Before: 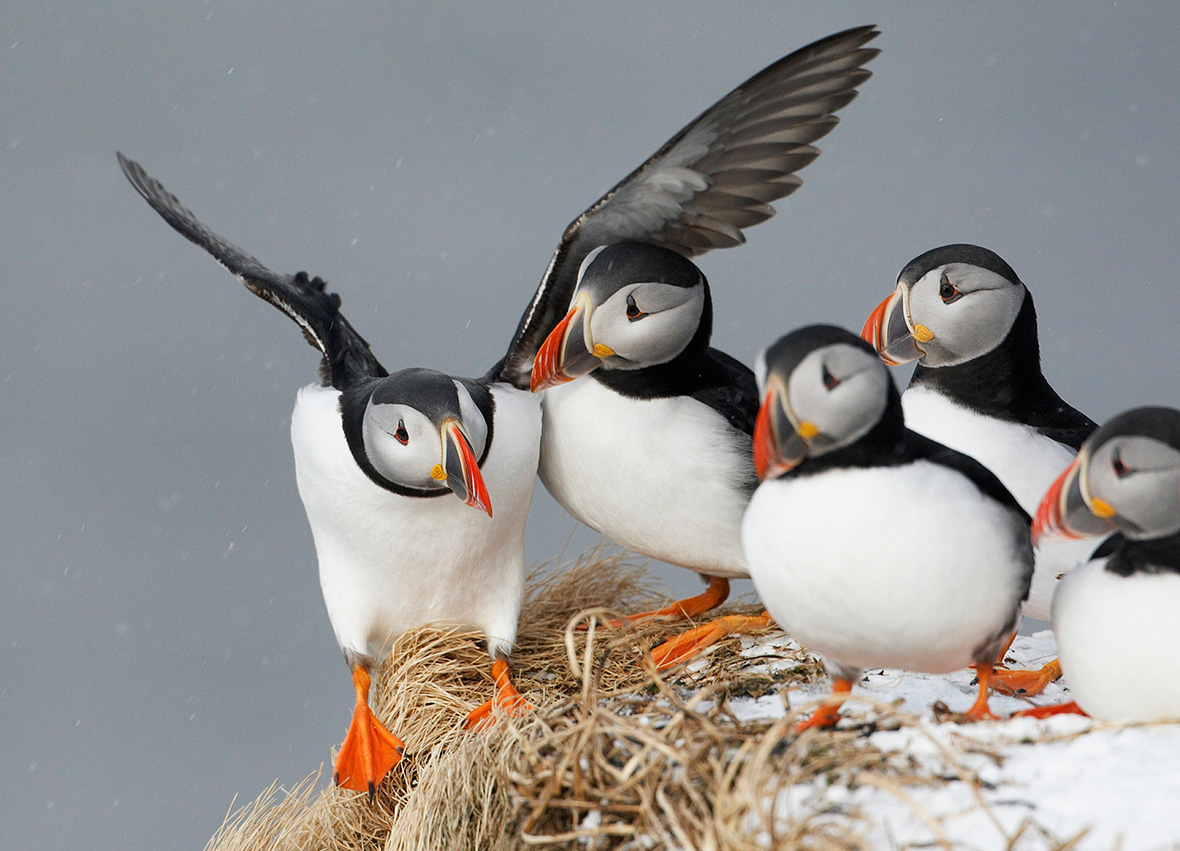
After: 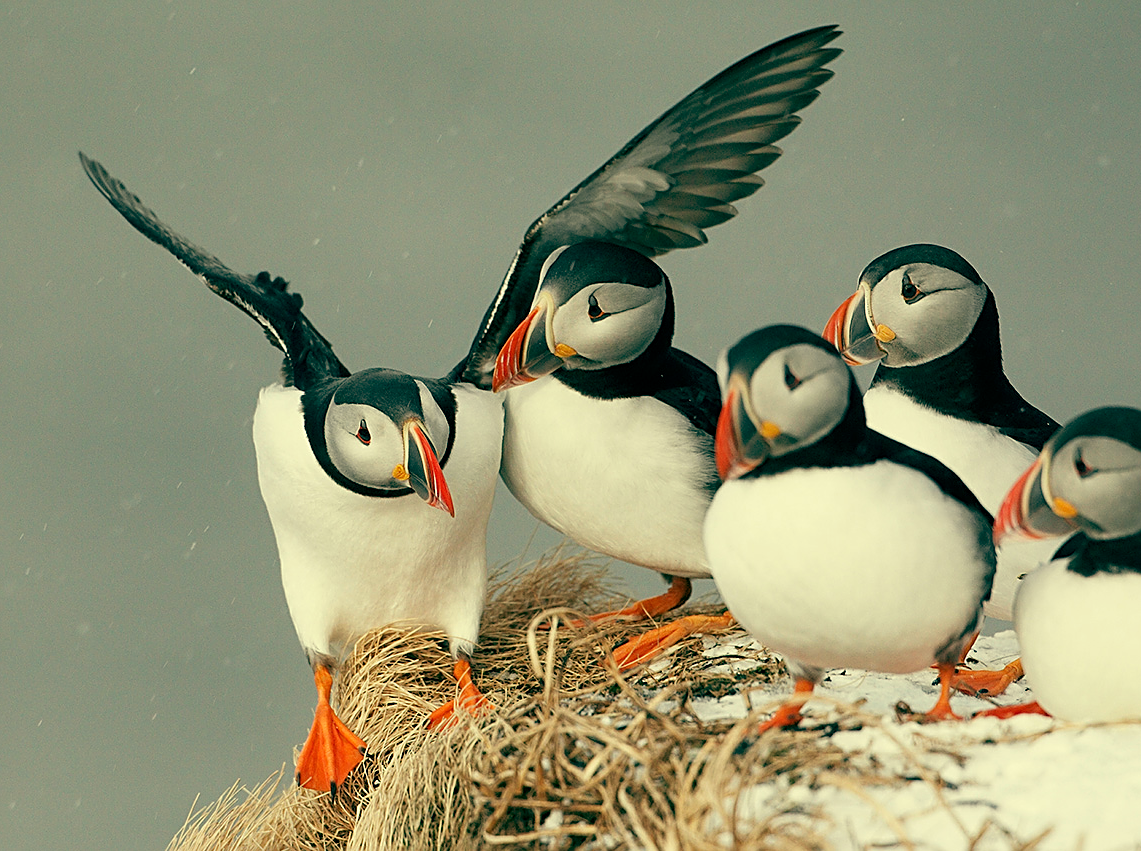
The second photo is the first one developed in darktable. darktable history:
sharpen: on, module defaults
color balance: mode lift, gamma, gain (sRGB), lift [1, 0.69, 1, 1], gamma [1, 1.482, 1, 1], gain [1, 1, 1, 0.802]
crop and rotate: left 3.238%
tone equalizer: on, module defaults
